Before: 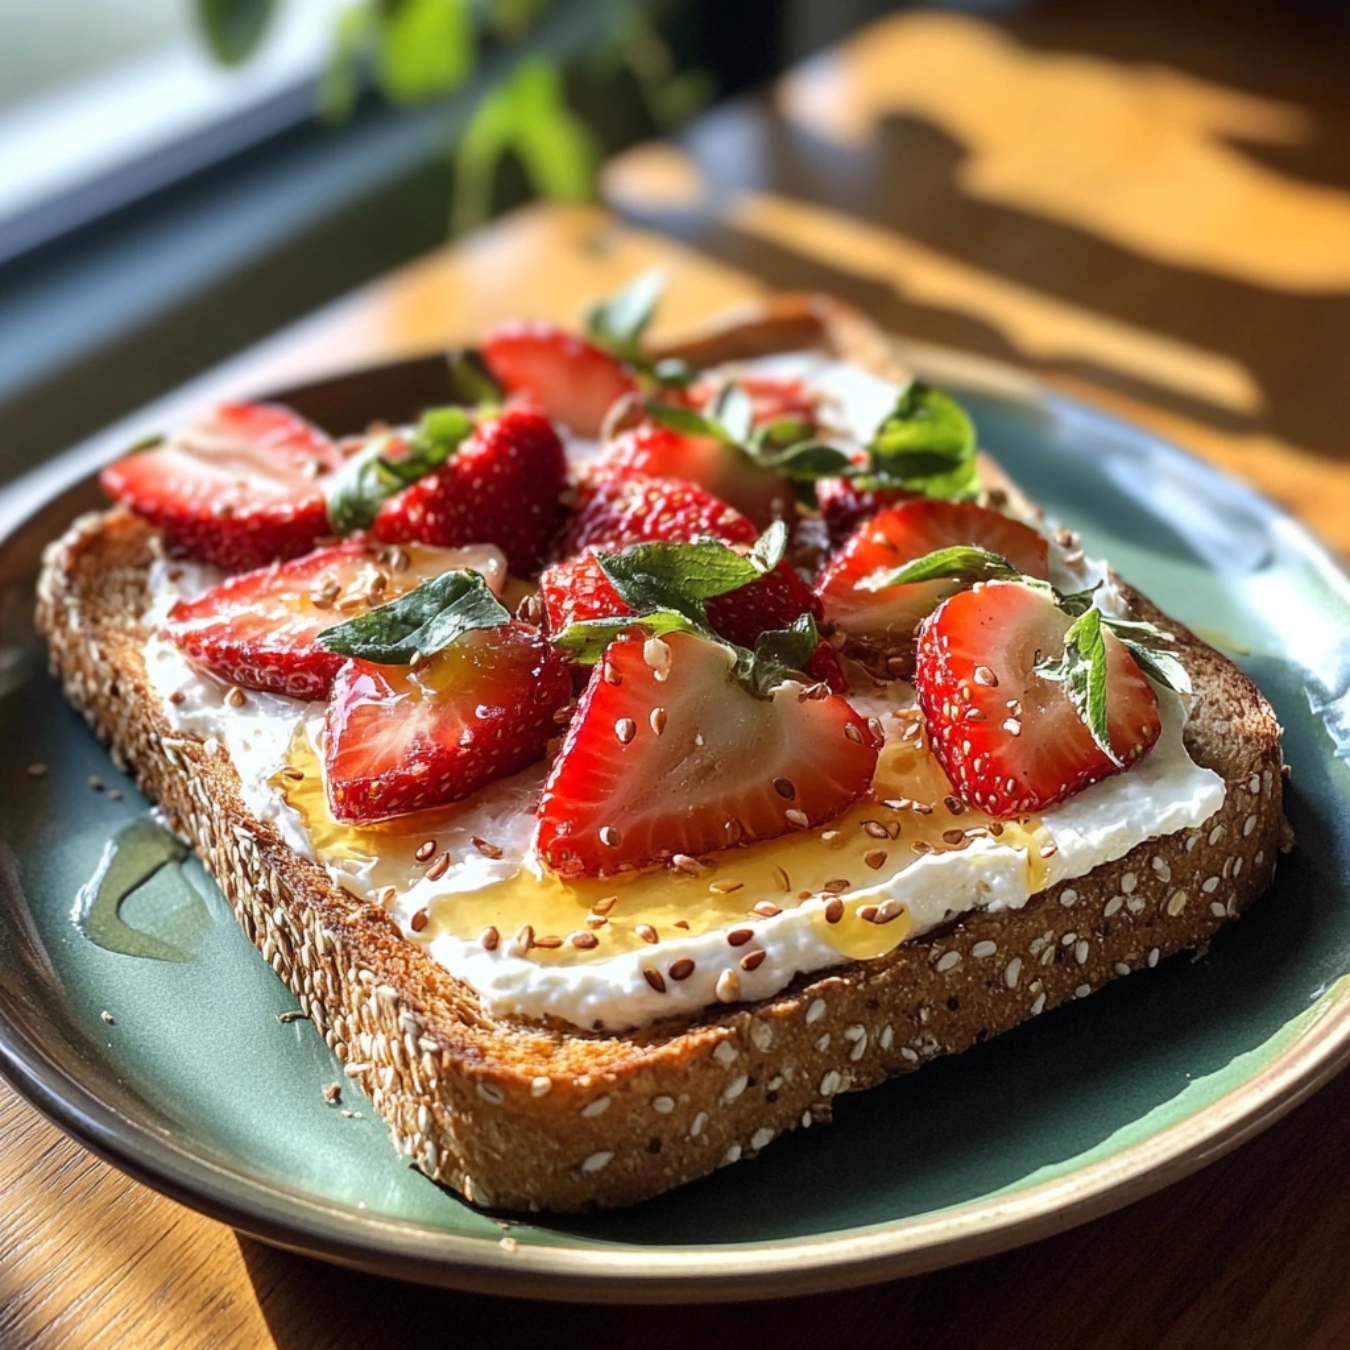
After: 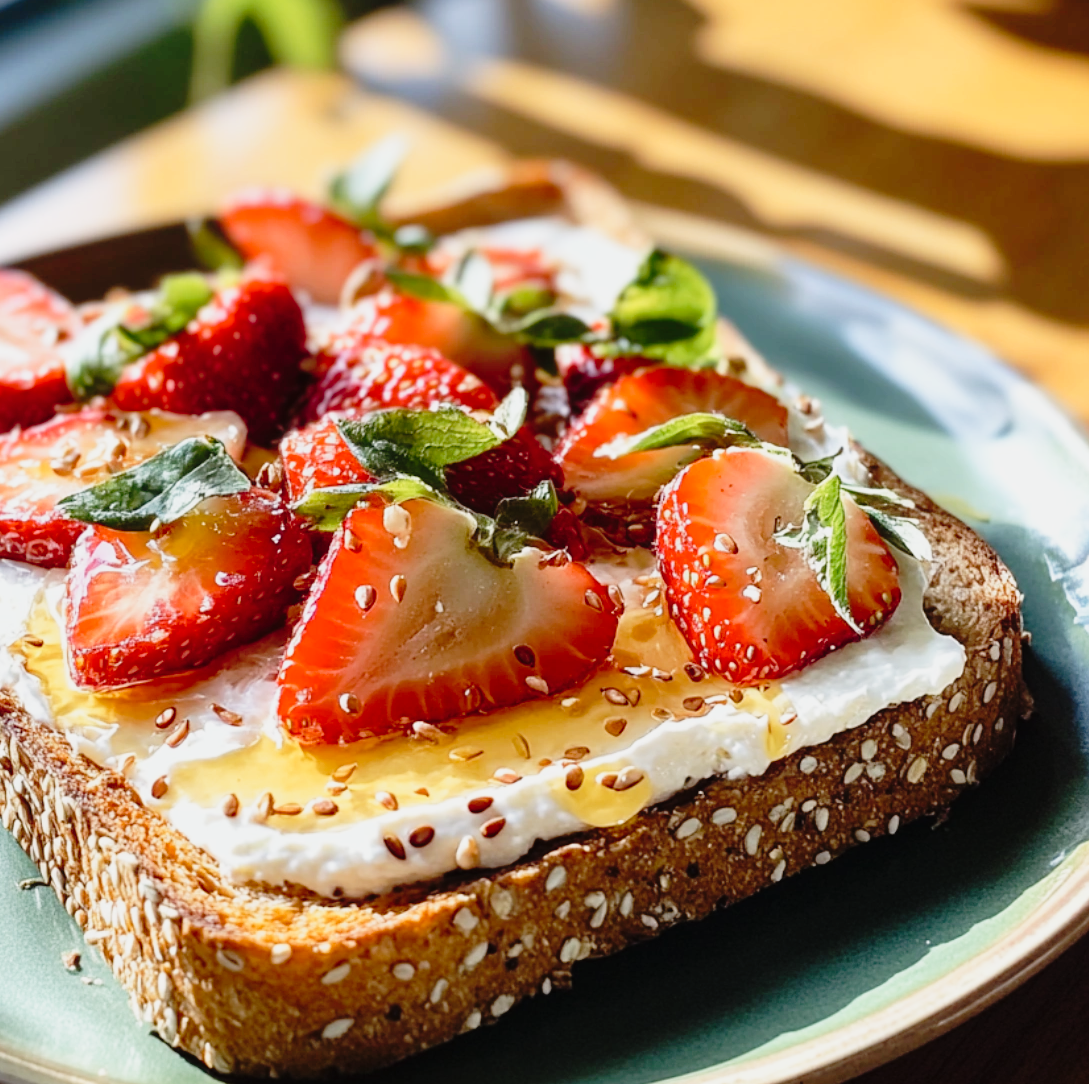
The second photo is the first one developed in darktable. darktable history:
tone curve: curves: ch0 [(0, 0.013) (0.129, 0.1) (0.291, 0.375) (0.46, 0.576) (0.667, 0.78) (0.851, 0.903) (0.997, 0.951)]; ch1 [(0, 0) (0.353, 0.344) (0.45, 0.46) (0.498, 0.495) (0.528, 0.531) (0.563, 0.566) (0.592, 0.609) (0.657, 0.672) (1, 1)]; ch2 [(0, 0) (0.333, 0.346) (0.375, 0.375) (0.427, 0.44) (0.5, 0.501) (0.505, 0.505) (0.544, 0.573) (0.576, 0.615) (0.612, 0.644) (0.66, 0.715) (1, 1)], preserve colors none
crop: left 19.297%, top 9.876%, right 0.001%, bottom 9.787%
